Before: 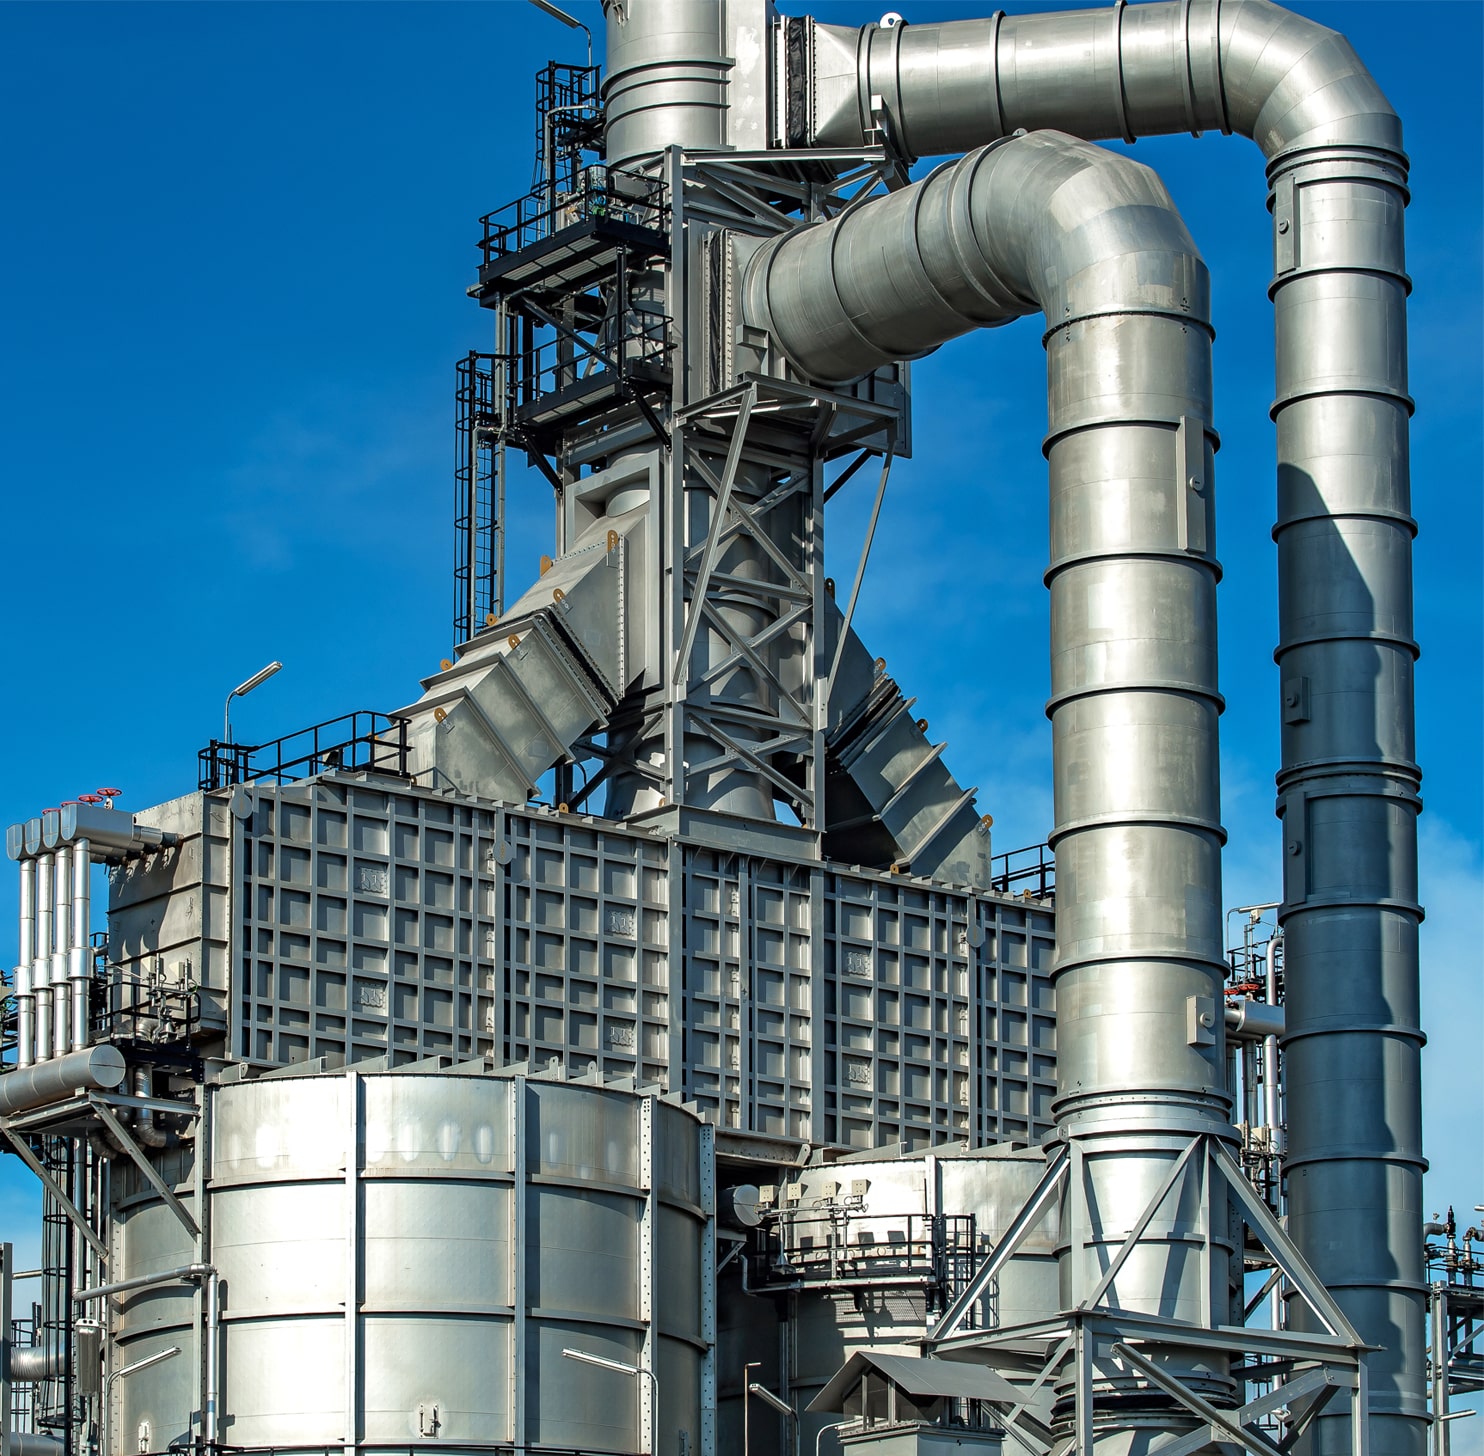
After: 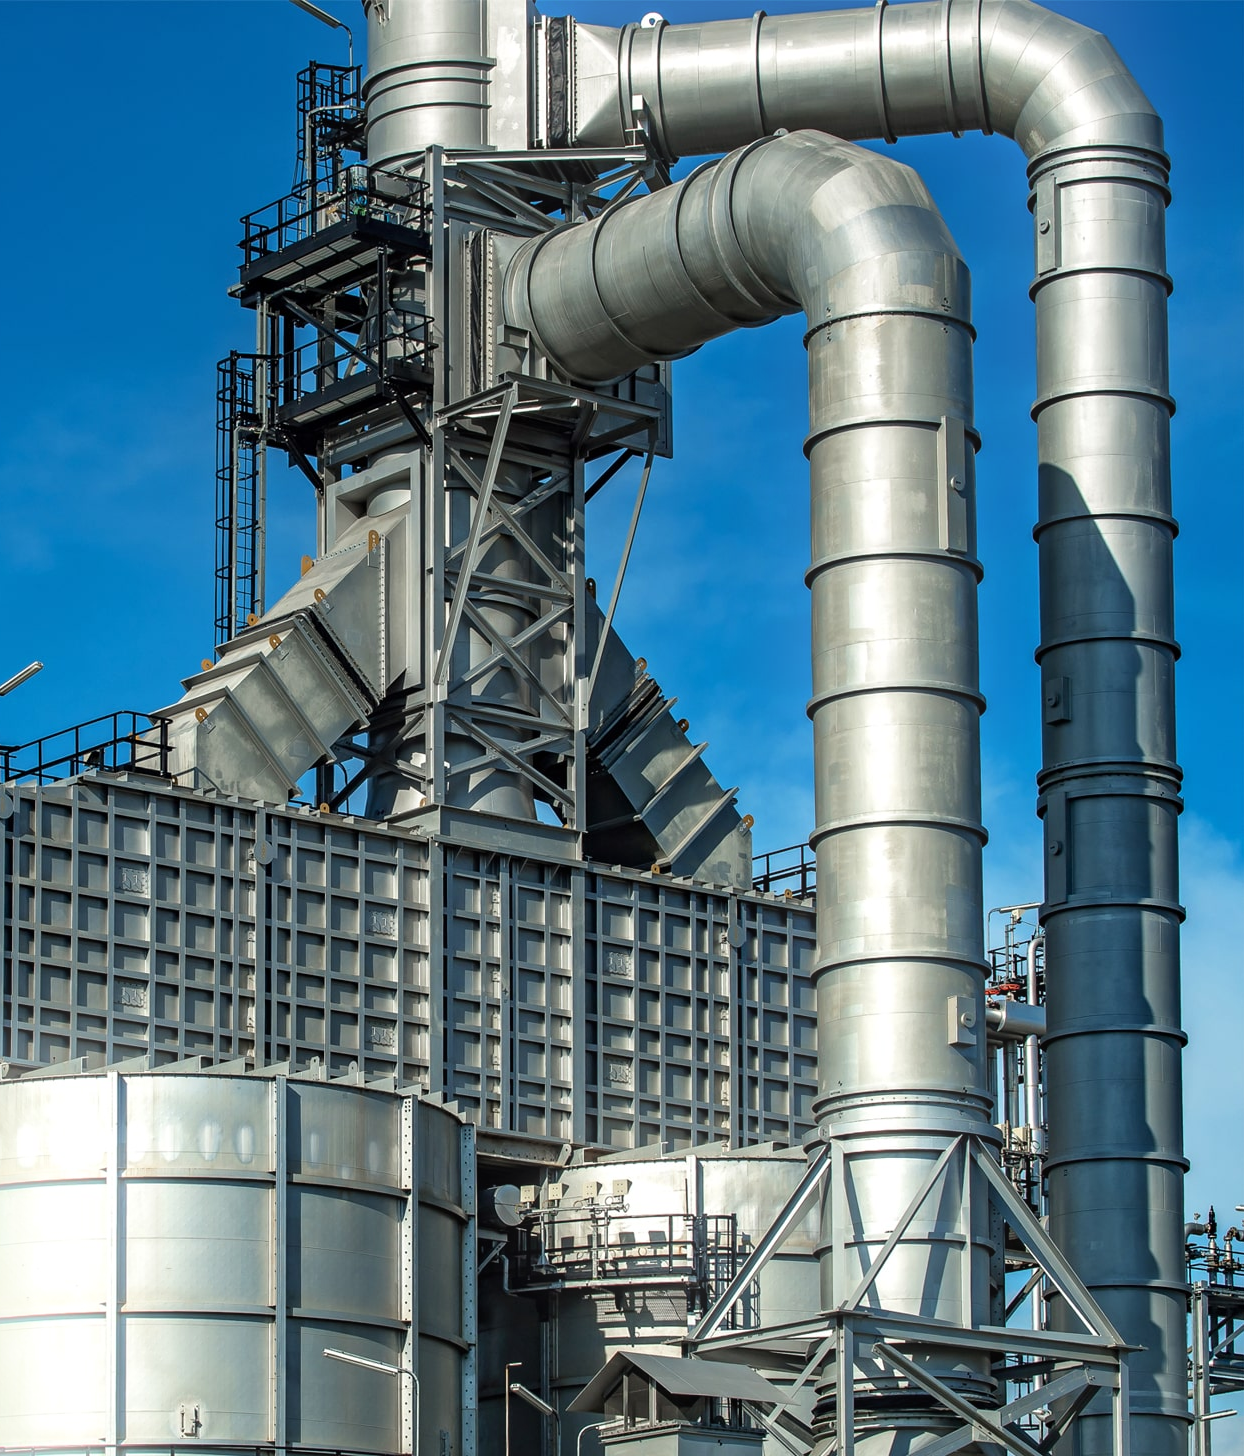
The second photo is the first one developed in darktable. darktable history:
crop: left 16.145%
bloom: size 13.65%, threshold 98.39%, strength 4.82%
